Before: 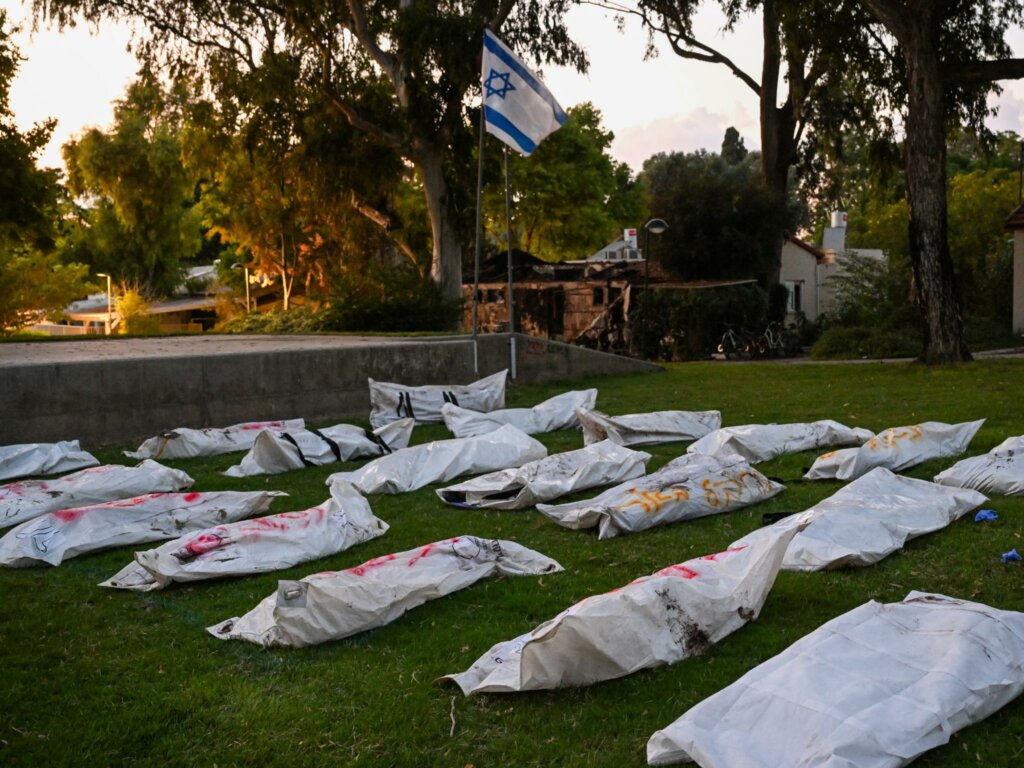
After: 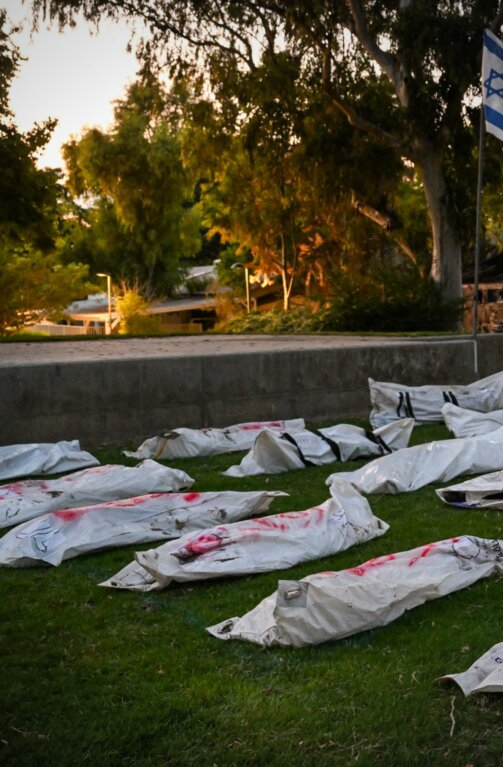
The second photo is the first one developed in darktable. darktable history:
crop and rotate: left 0%, top 0%, right 50.845%
vignetting: on, module defaults
